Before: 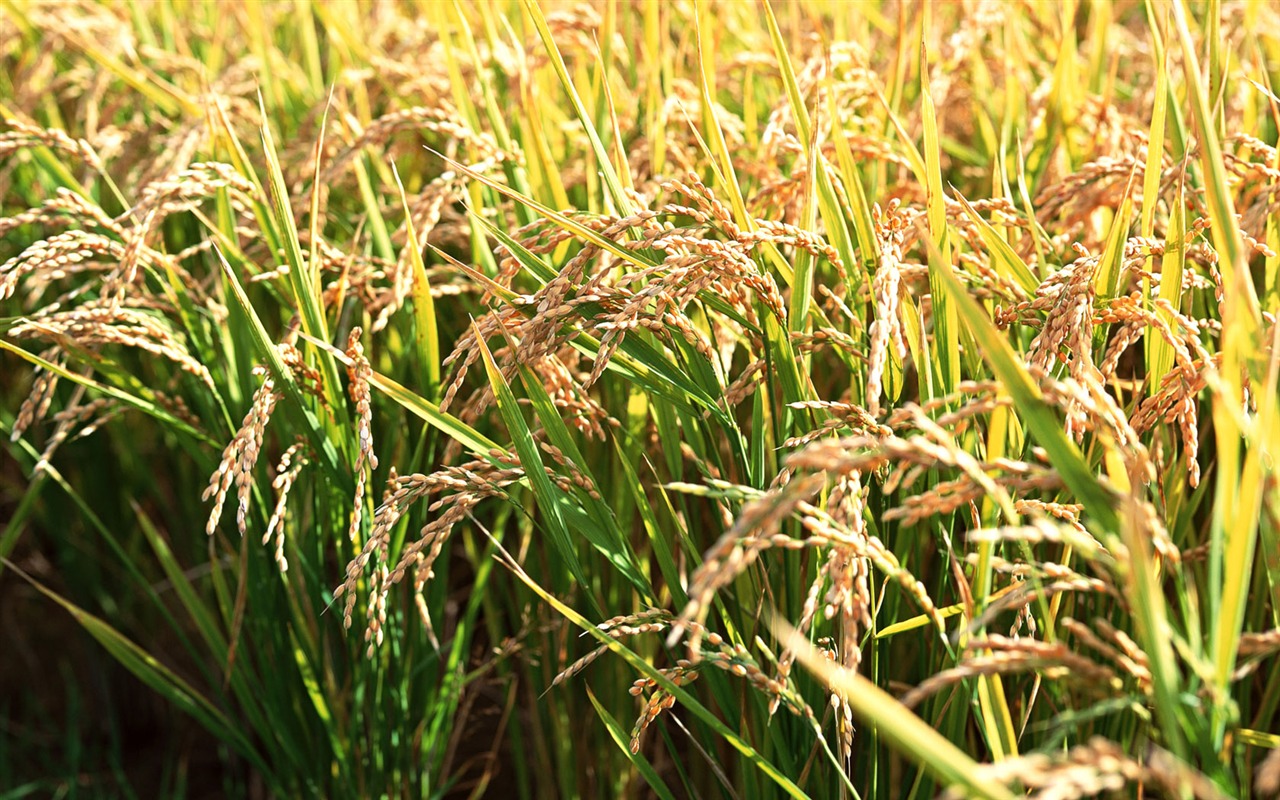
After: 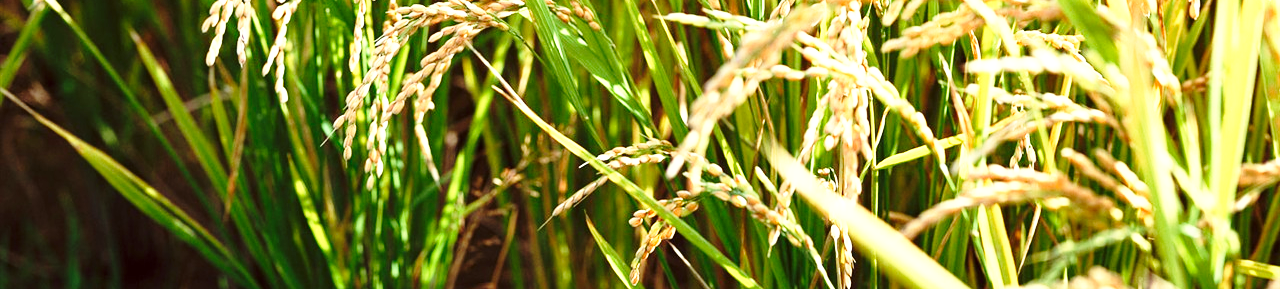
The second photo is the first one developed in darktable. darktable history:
crop and rotate: top 58.73%, bottom 5.037%
exposure: exposure 0.751 EV, compensate exposure bias true, compensate highlight preservation false
levels: white 99.95%
color correction: highlights a* -1.13, highlights b* 4.52, shadows a* 3.57
base curve: curves: ch0 [(0, 0) (0.028, 0.03) (0.121, 0.232) (0.46, 0.748) (0.859, 0.968) (1, 1)], preserve colors none
